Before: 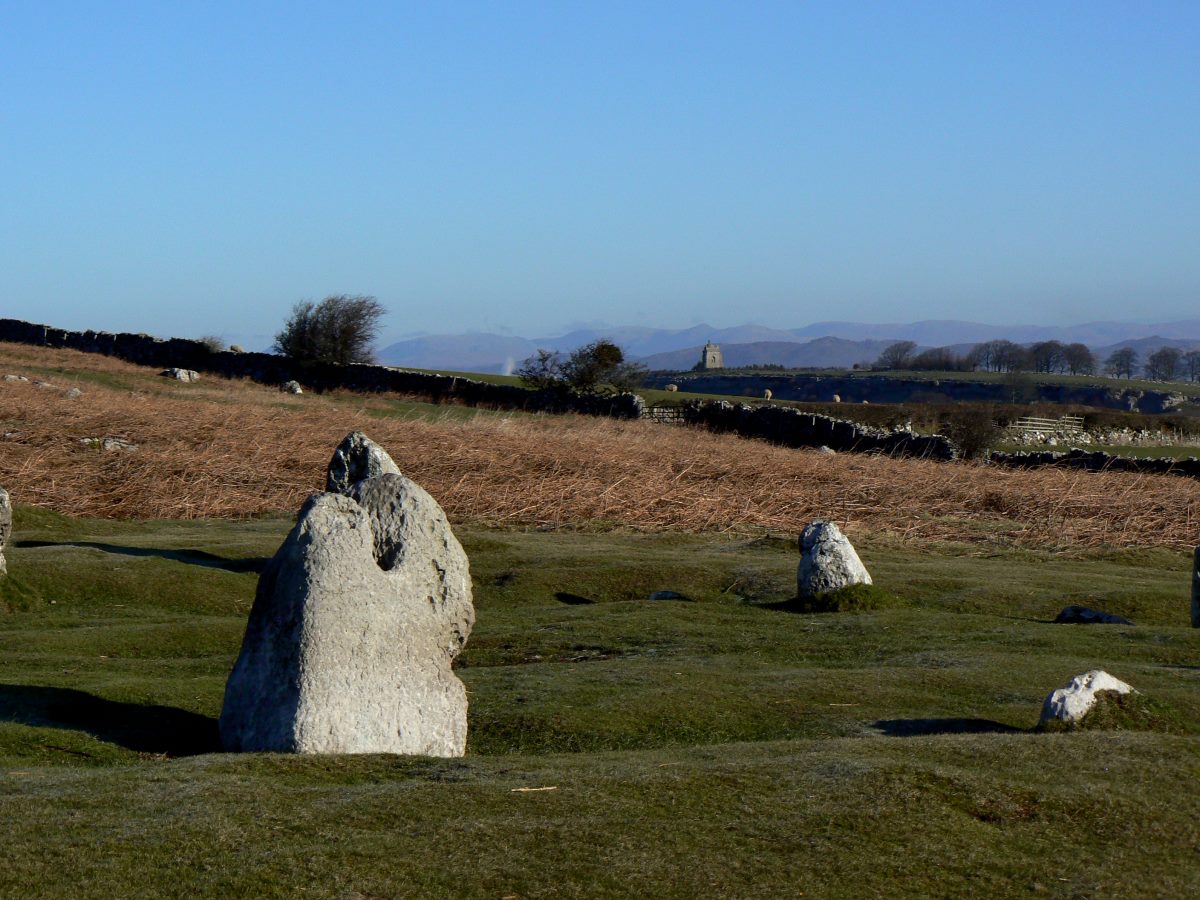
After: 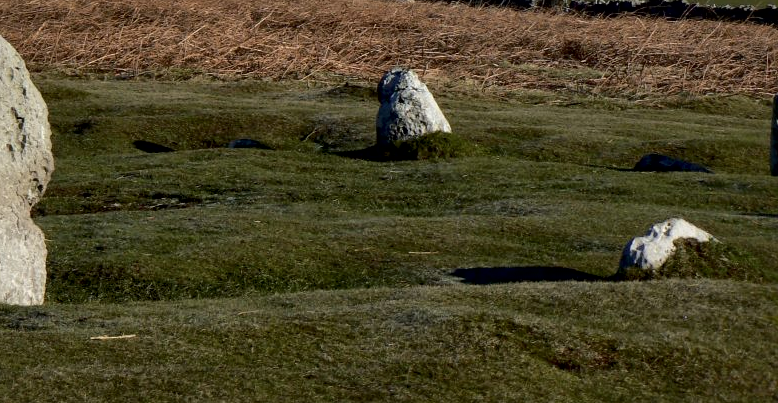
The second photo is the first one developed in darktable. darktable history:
crop and rotate: left 35.132%, top 50.28%, bottom 4.839%
local contrast: mode bilateral grid, contrast 21, coarseness 49, detail 150%, midtone range 0.2
